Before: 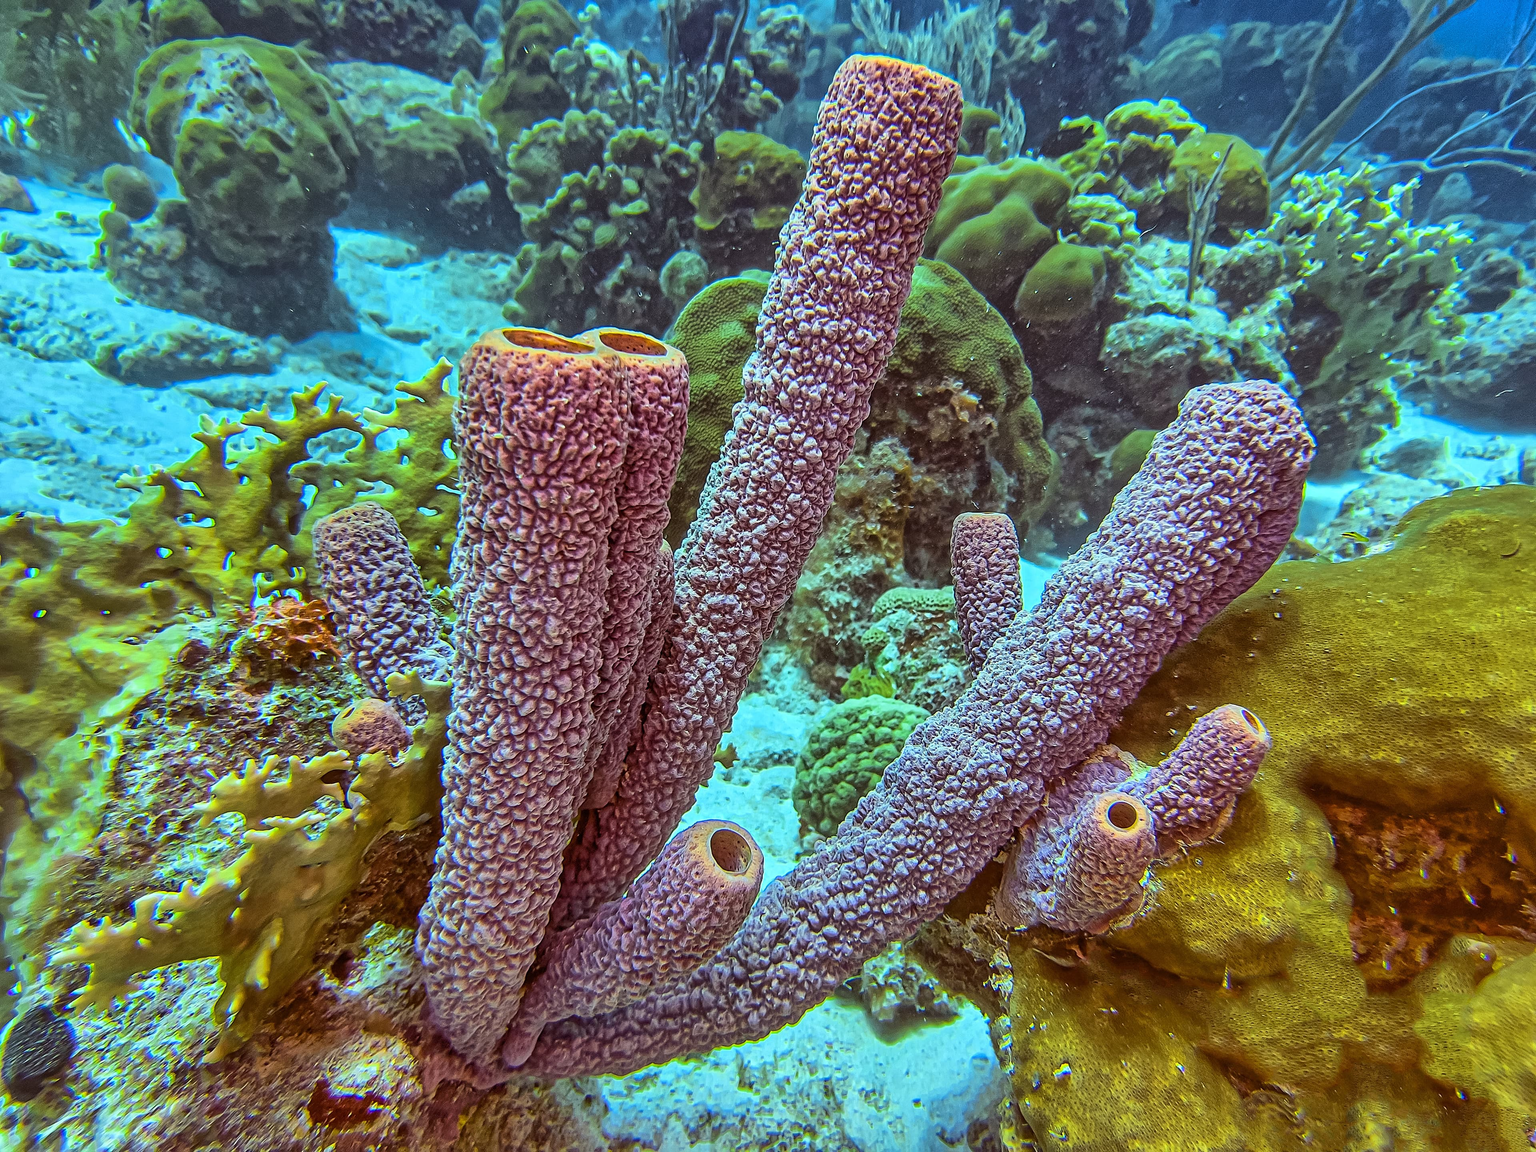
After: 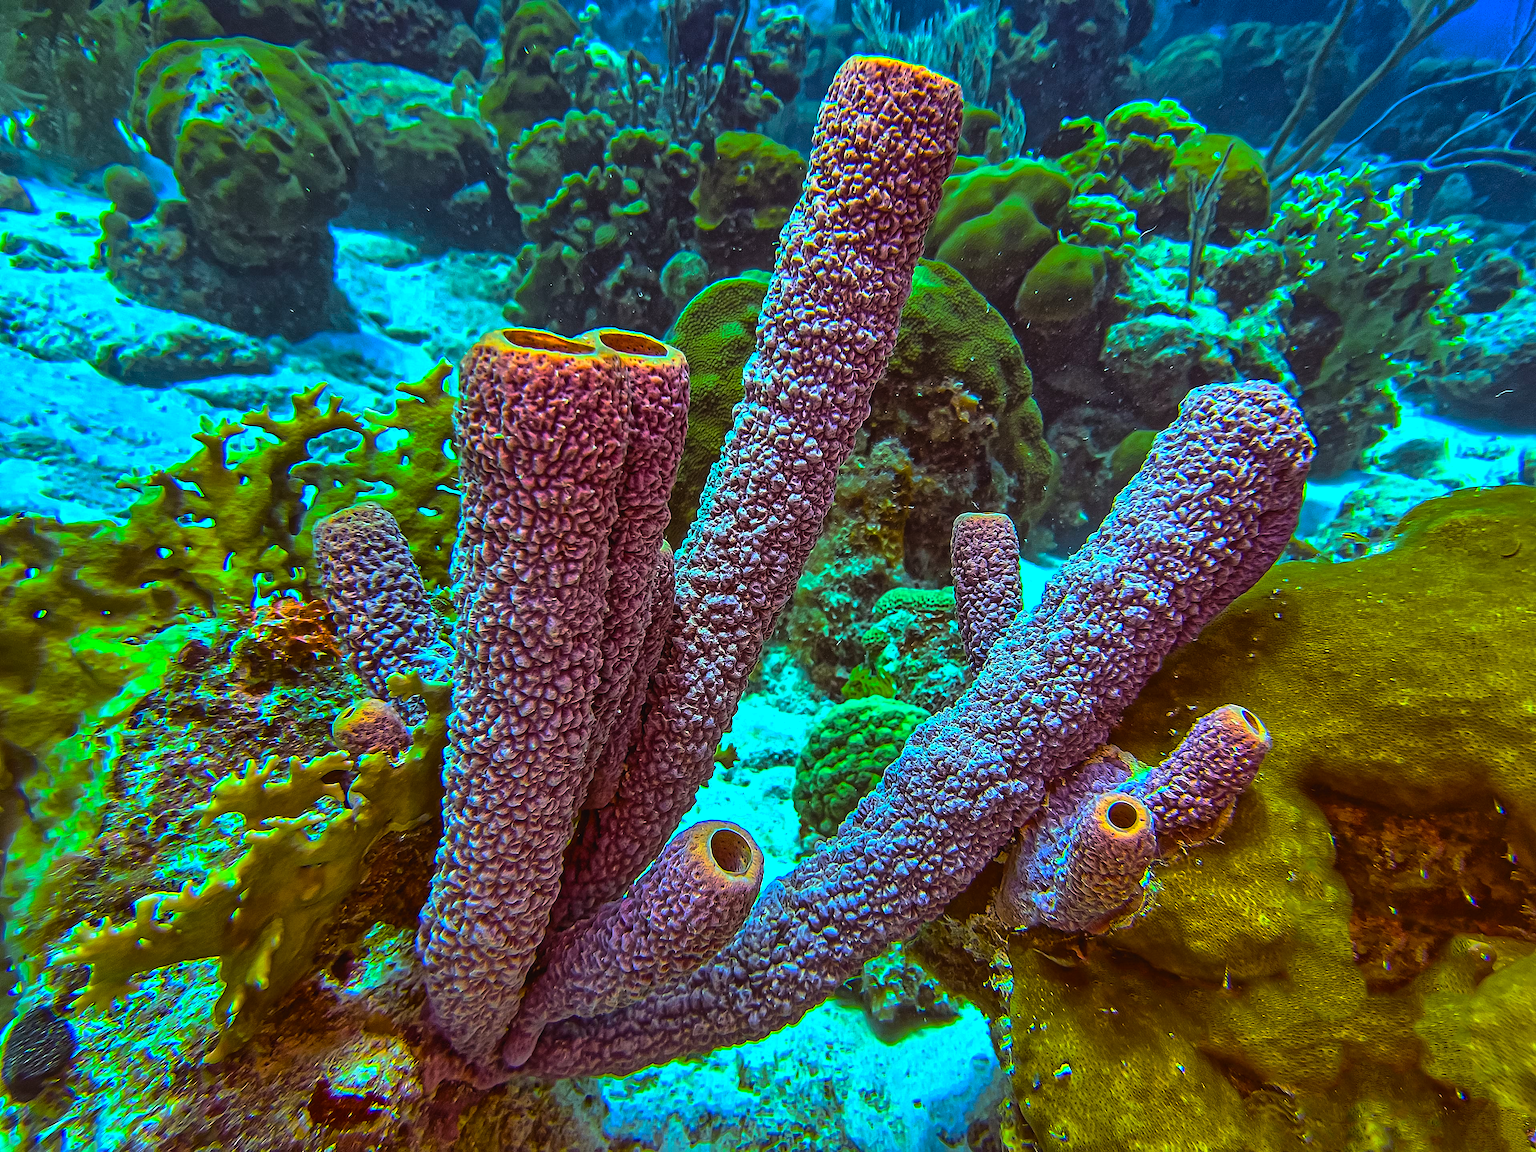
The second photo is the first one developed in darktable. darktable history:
base curve: curves: ch0 [(0, 0) (0.595, 0.418) (1, 1)], preserve colors none
color balance rgb: shadows lift › luminance -19.74%, global offset › luminance 0.675%, perceptual saturation grading › global saturation 30.691%, global vibrance 35.256%, contrast 9.713%
contrast brightness saturation: contrast 0.043, saturation 0.066
